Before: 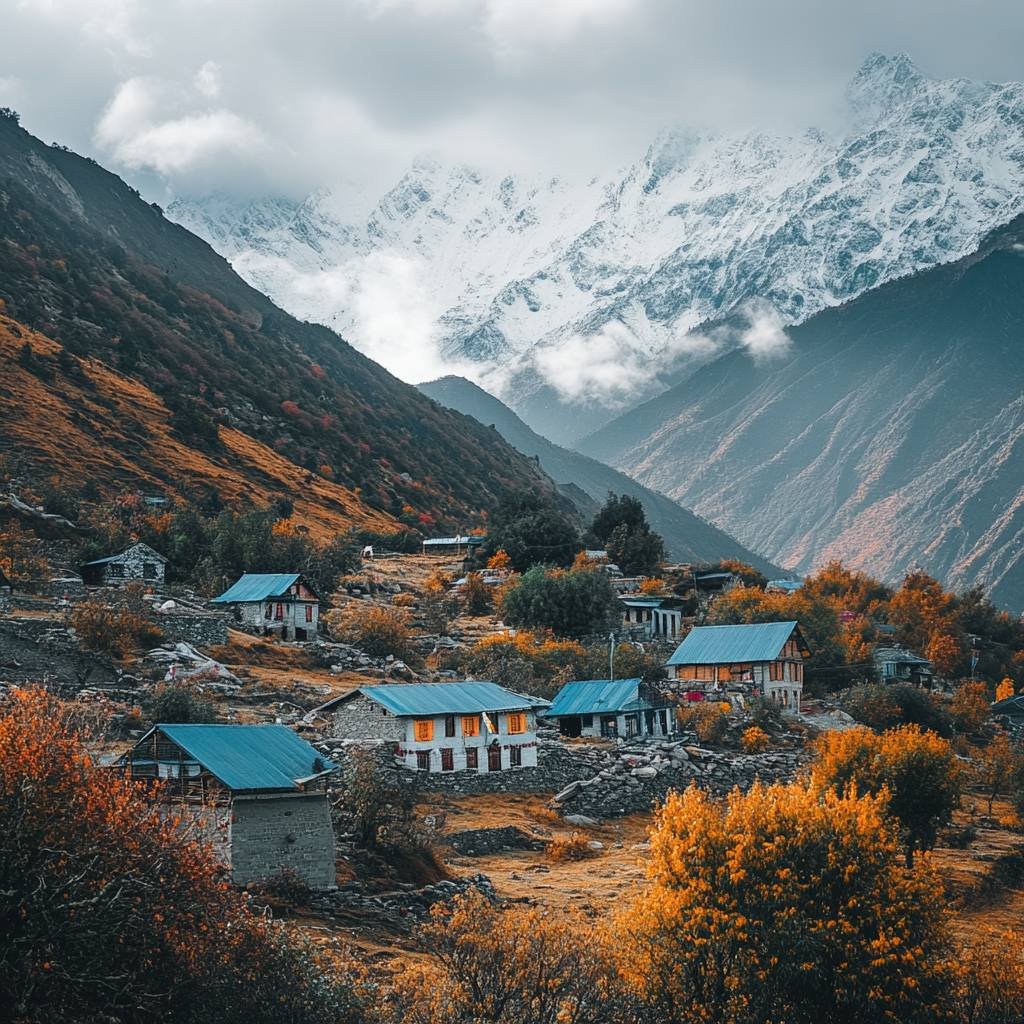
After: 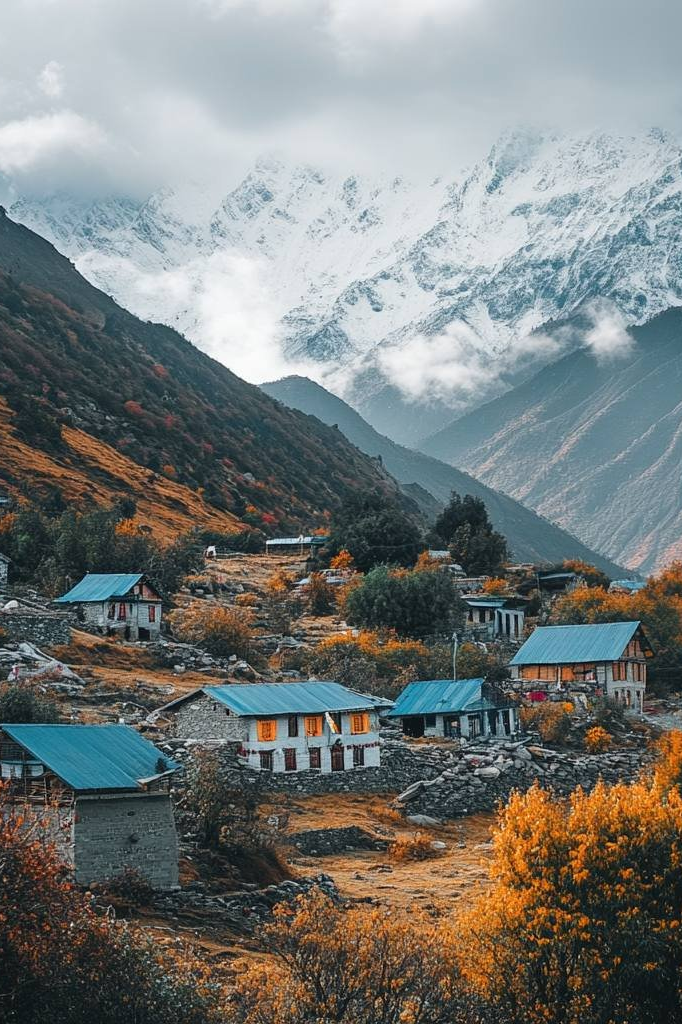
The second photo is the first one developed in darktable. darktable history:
white balance: emerald 1
crop: left 15.419%, right 17.914%
